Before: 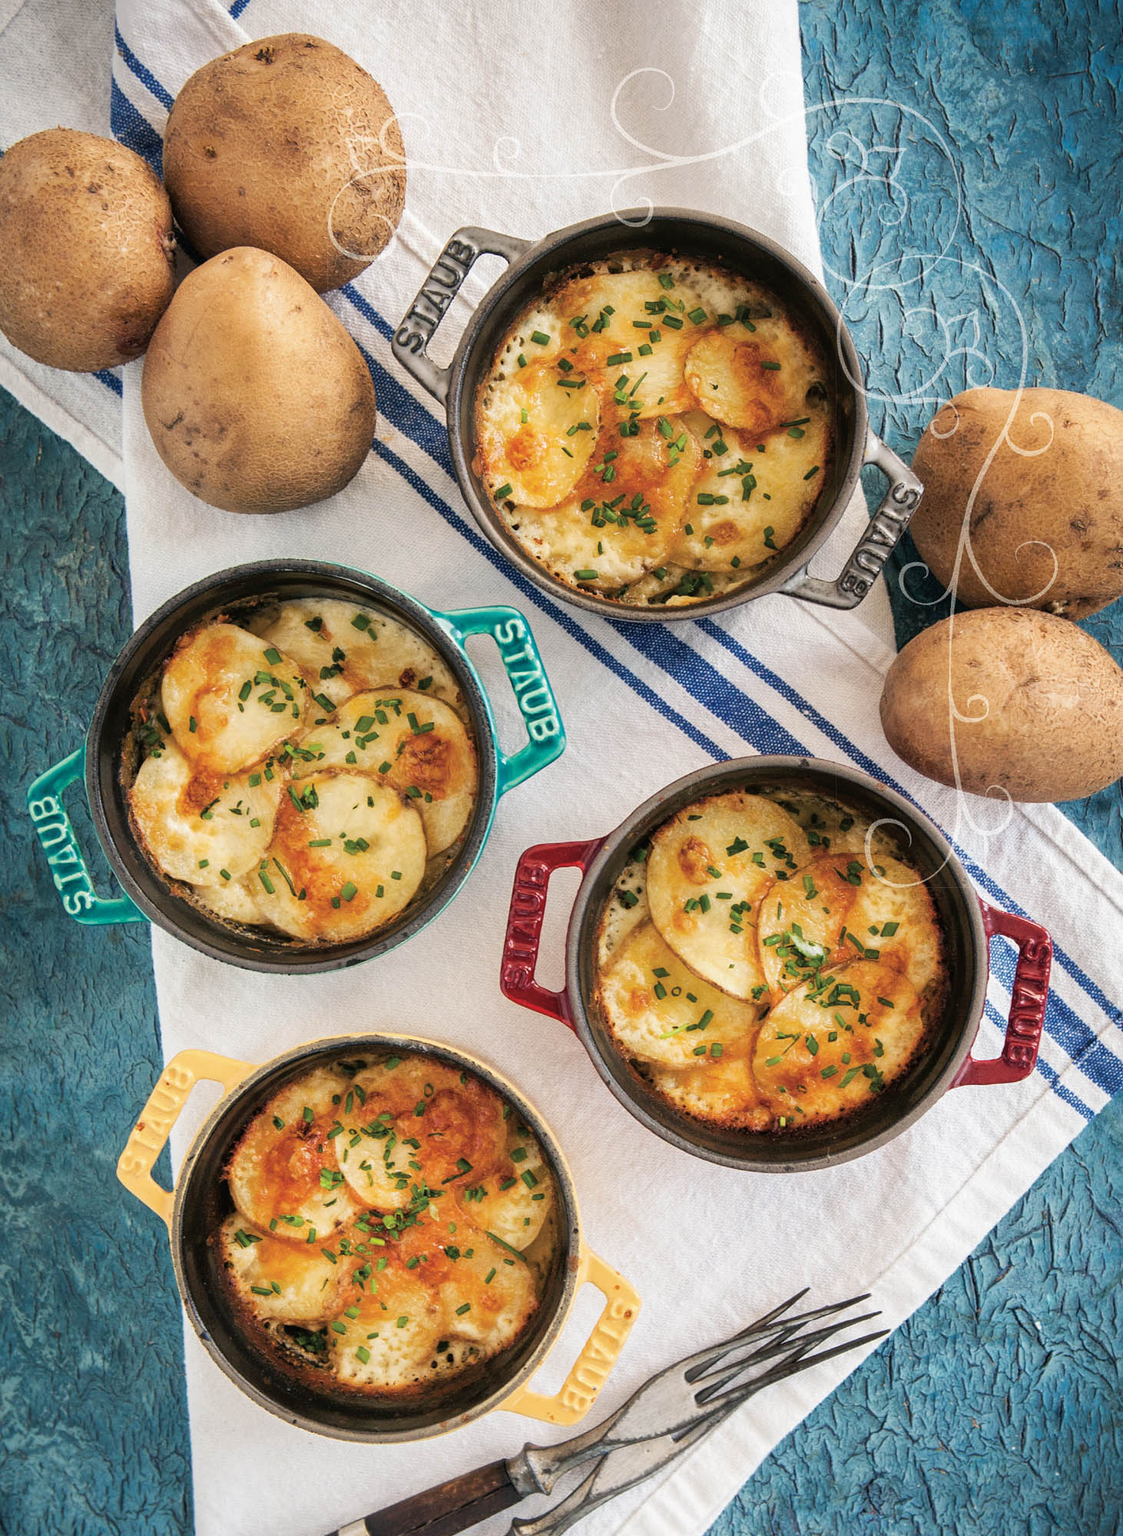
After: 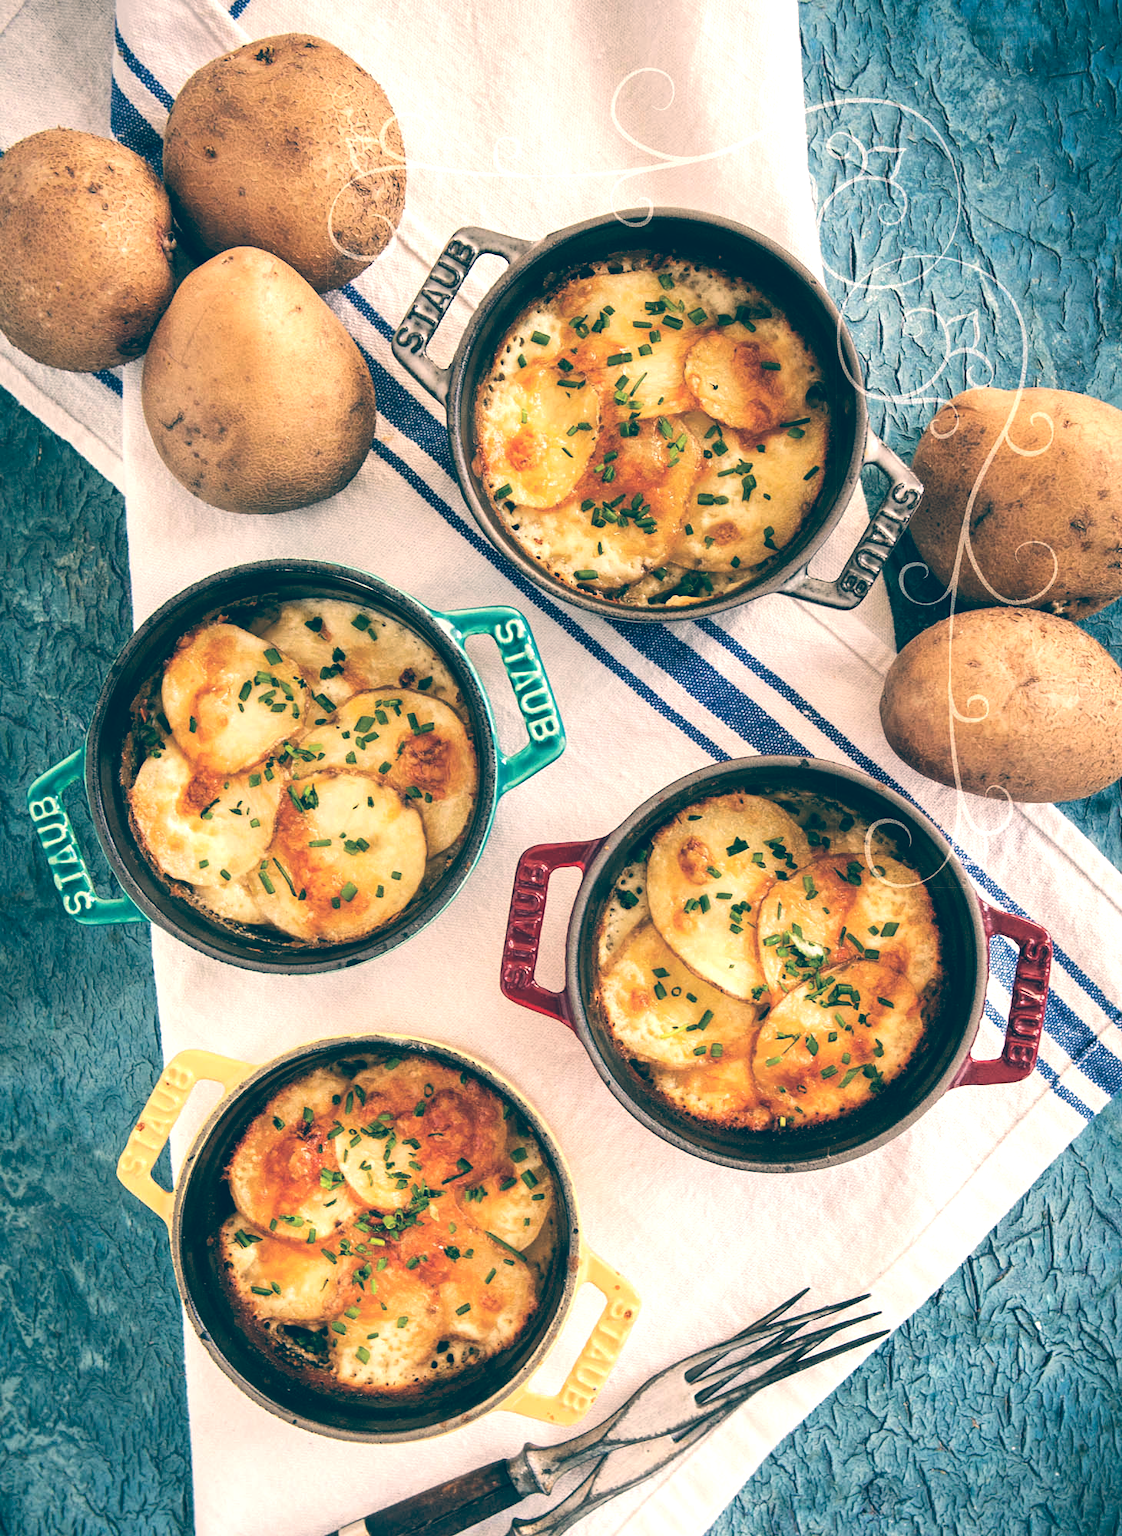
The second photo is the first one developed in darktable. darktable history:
color balance: lift [1.006, 0.985, 1.002, 1.015], gamma [1, 0.953, 1.008, 1.047], gain [1.076, 1.13, 1.004, 0.87]
tone equalizer: -8 EV -0.417 EV, -7 EV -0.389 EV, -6 EV -0.333 EV, -5 EV -0.222 EV, -3 EV 0.222 EV, -2 EV 0.333 EV, -1 EV 0.389 EV, +0 EV 0.417 EV, edges refinement/feathering 500, mask exposure compensation -1.57 EV, preserve details no
